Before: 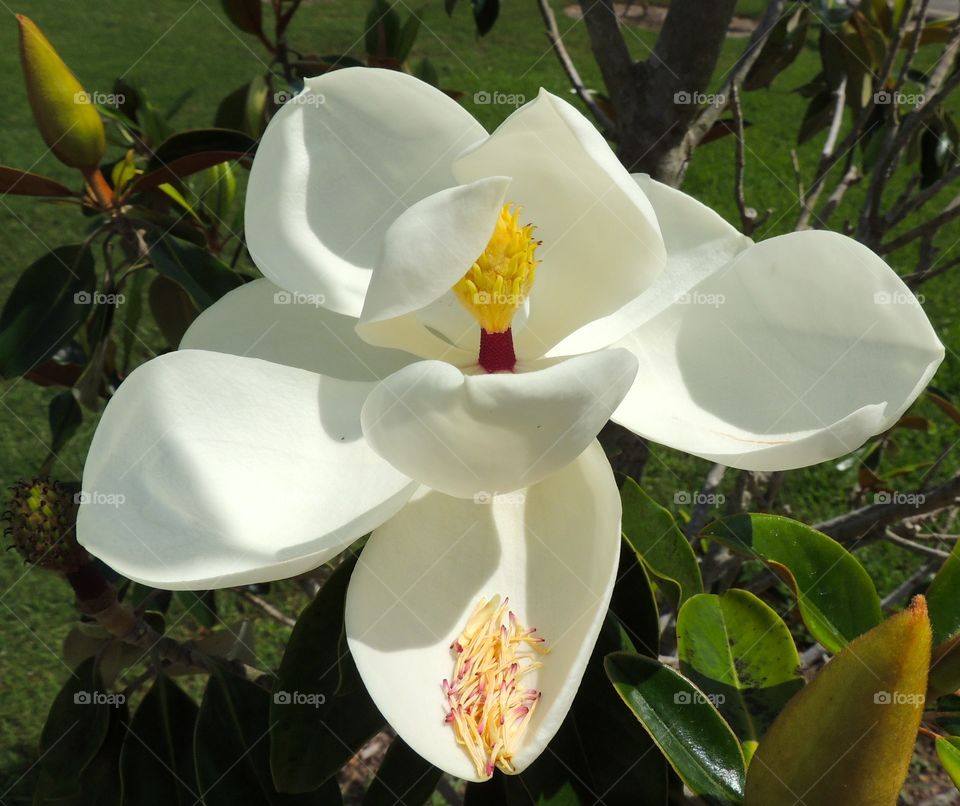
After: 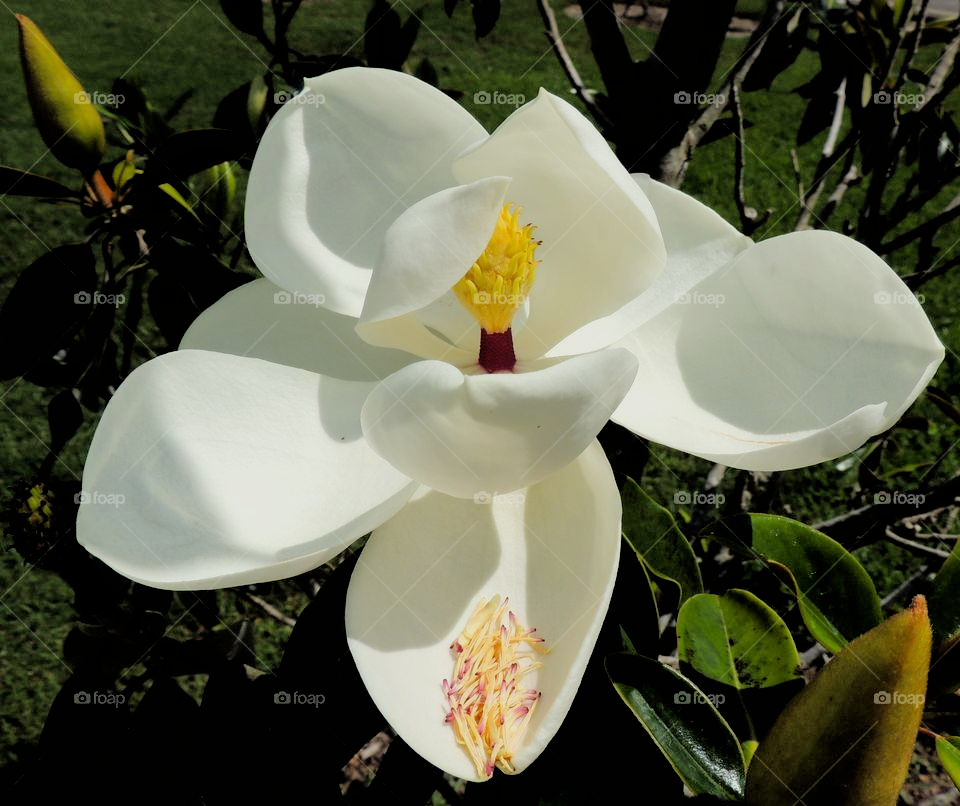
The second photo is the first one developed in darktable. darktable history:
filmic rgb: black relative exposure -3.28 EV, white relative exposure 3.45 EV, hardness 2.36, contrast 1.103
